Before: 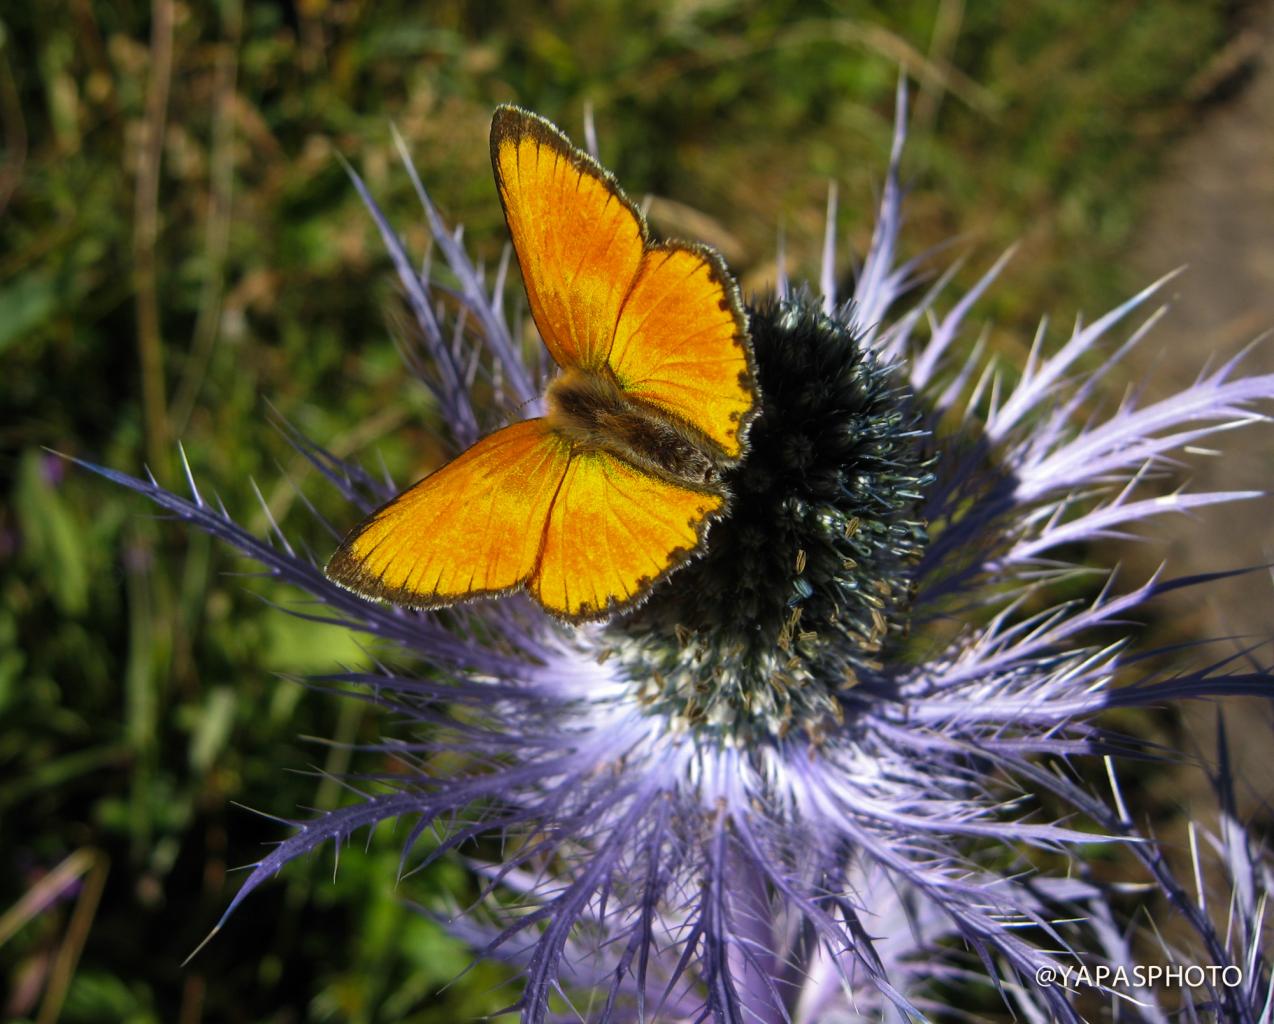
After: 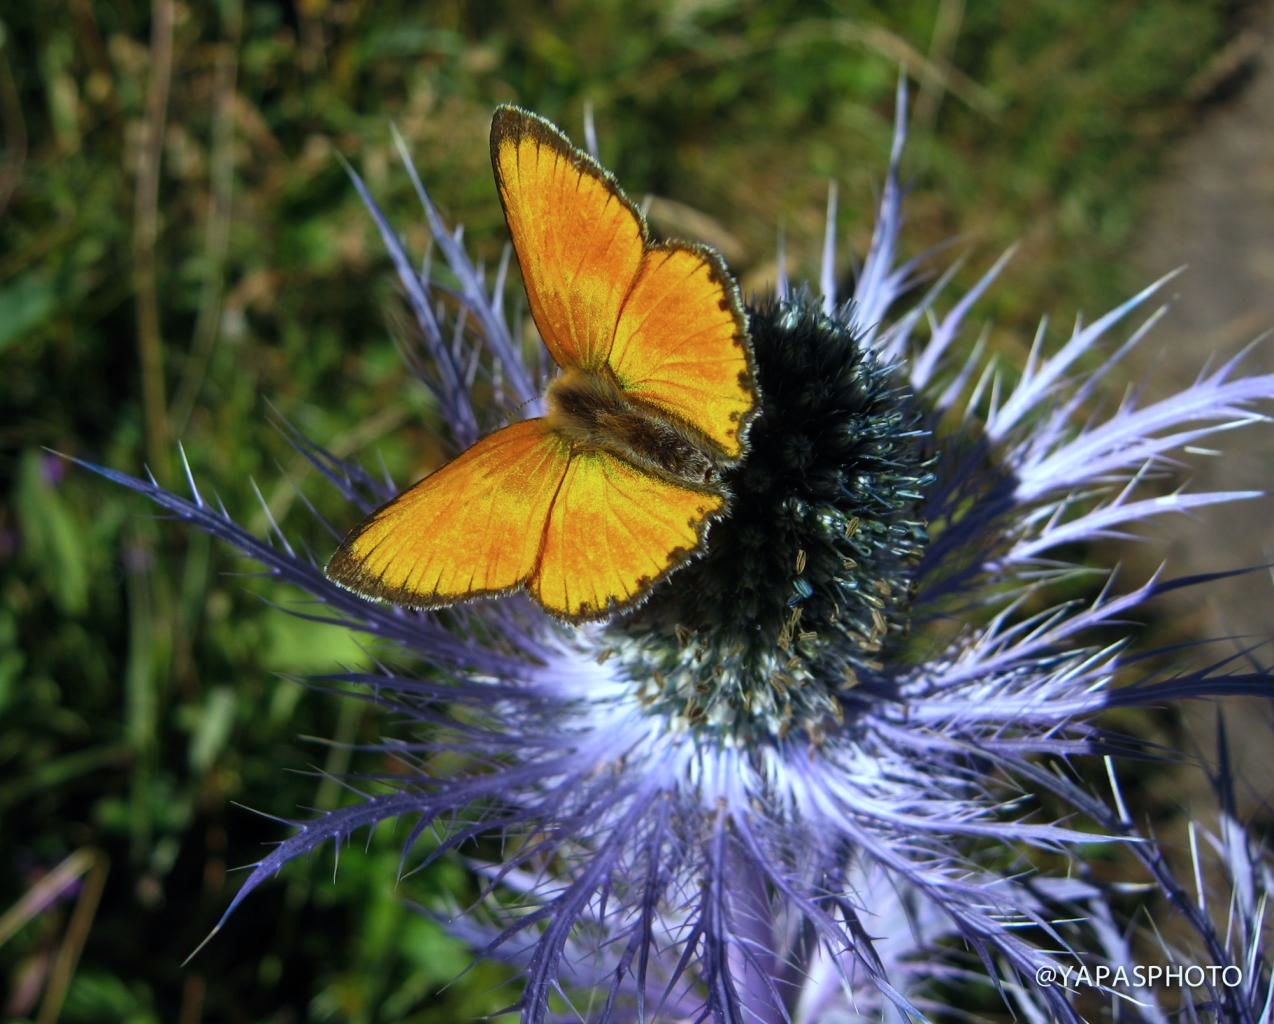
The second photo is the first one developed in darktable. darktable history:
color calibration: illuminant F (fluorescent), F source F9 (Cool White Deluxe 4150 K) – high CRI, x 0.374, y 0.373, temperature 4160.65 K
